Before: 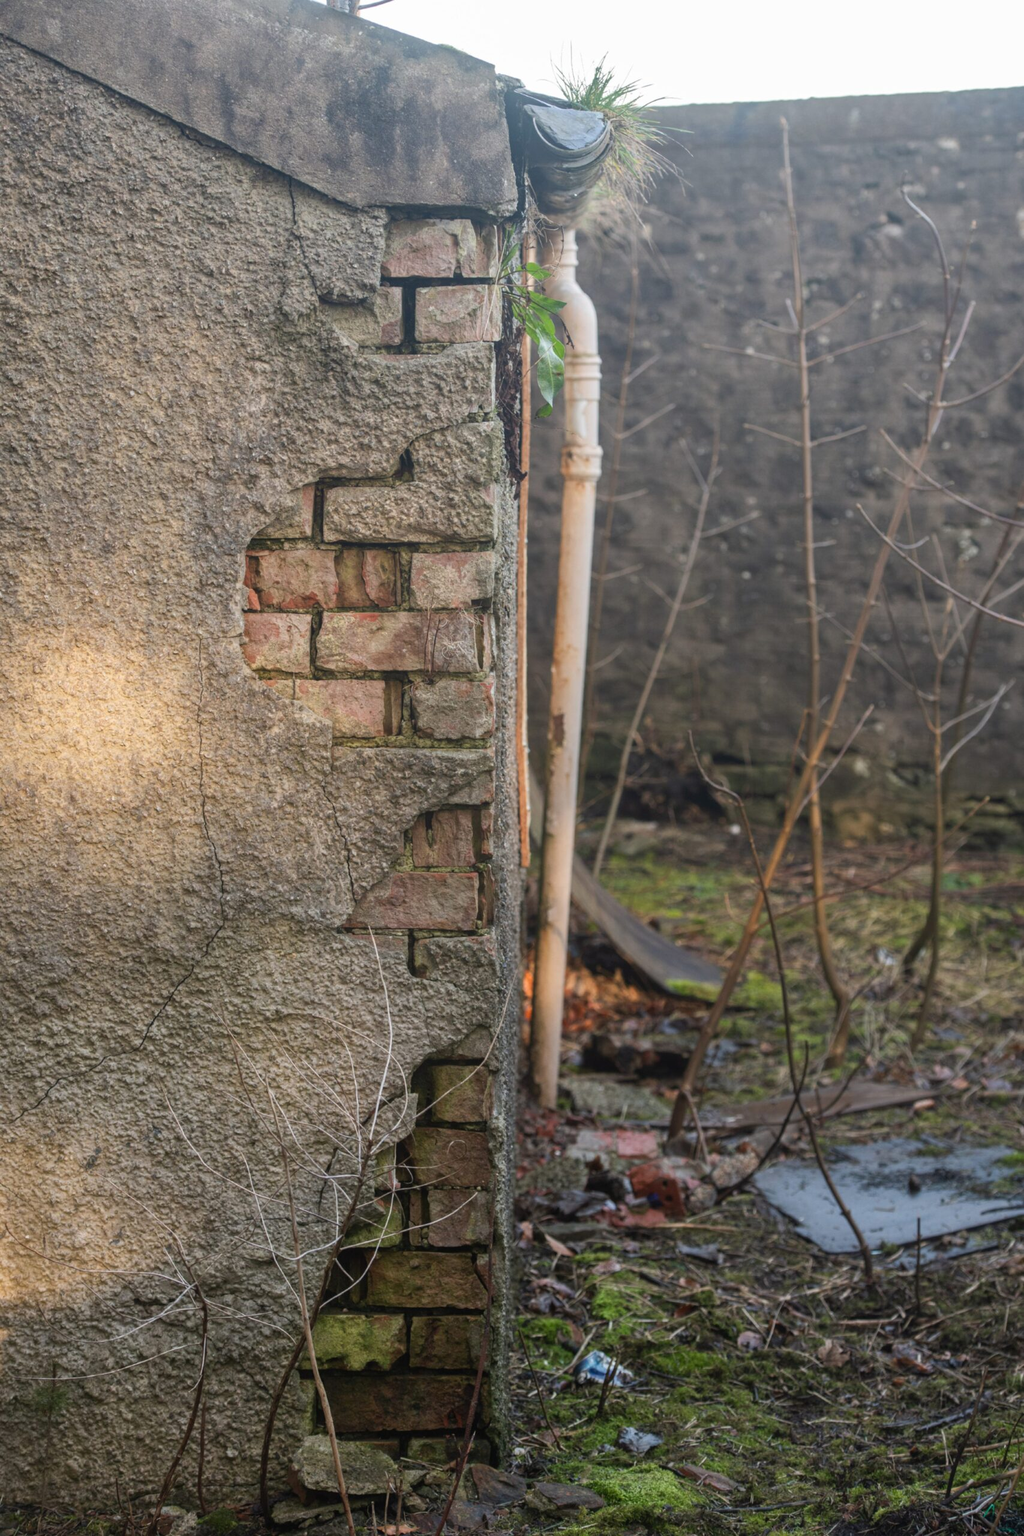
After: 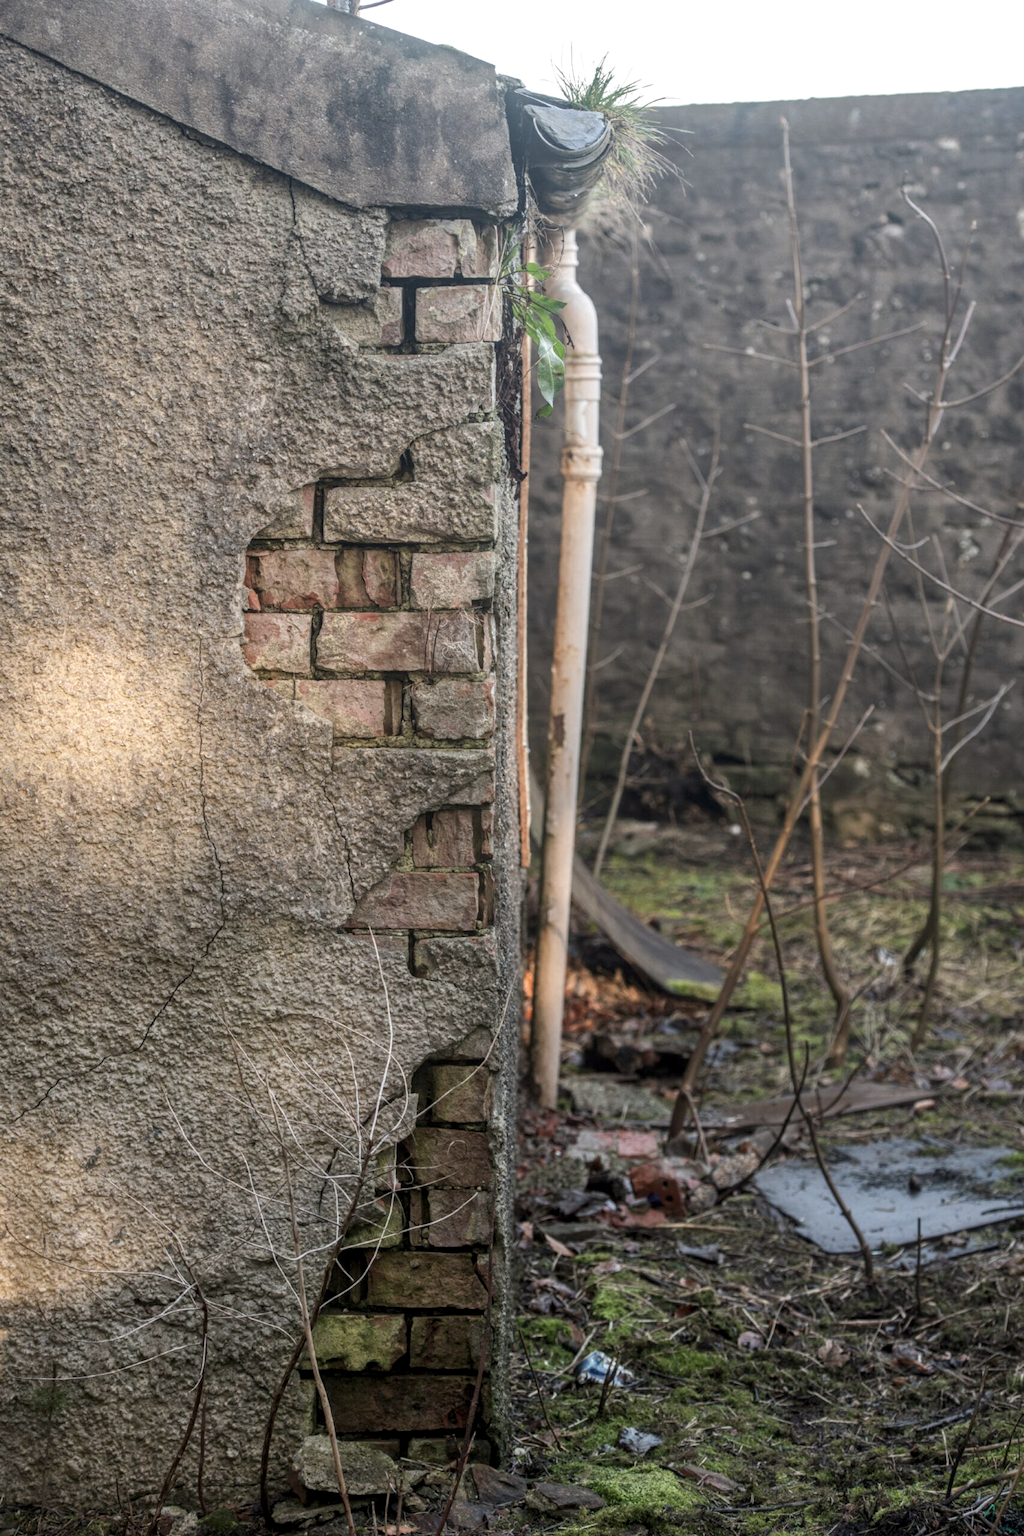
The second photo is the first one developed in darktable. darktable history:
local contrast: detail 130%
color correction: highlights b* 0.026, saturation 0.779
